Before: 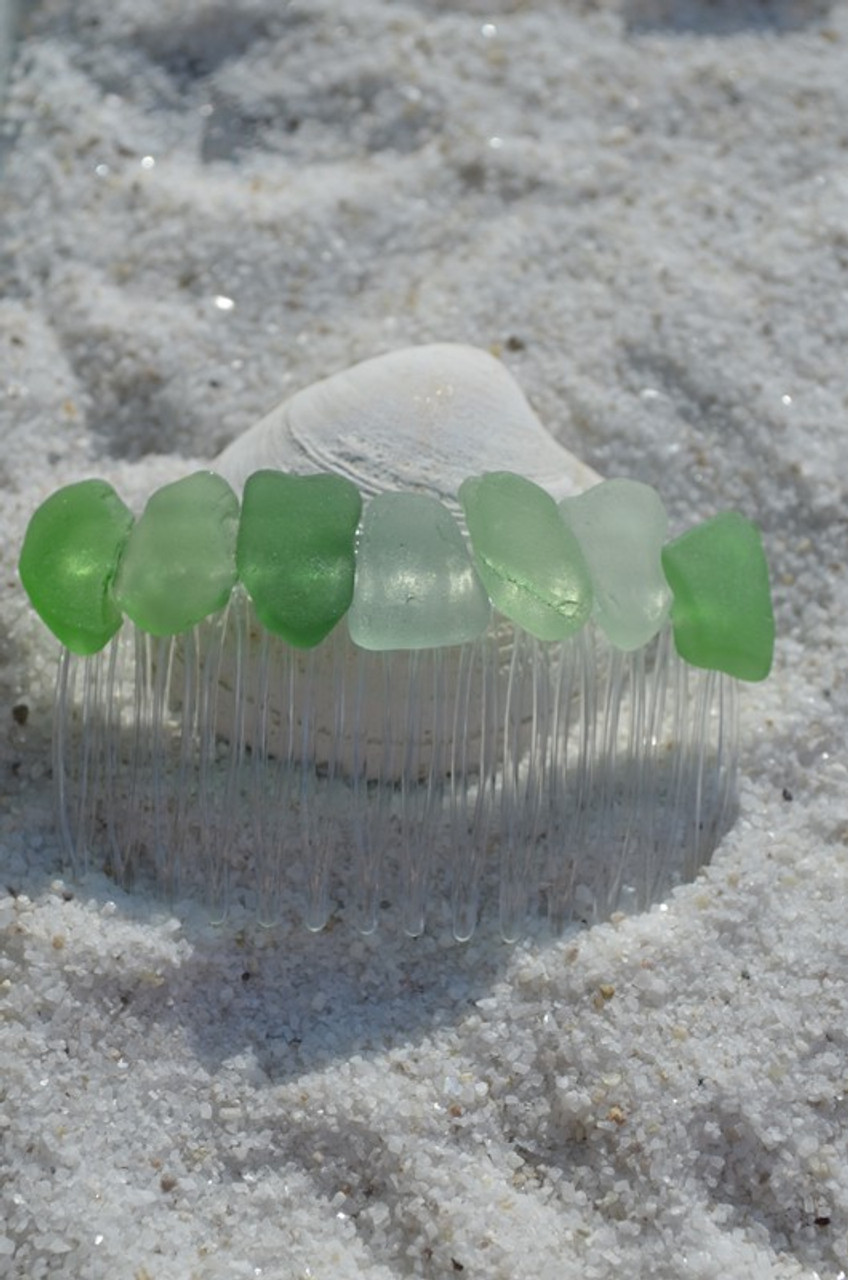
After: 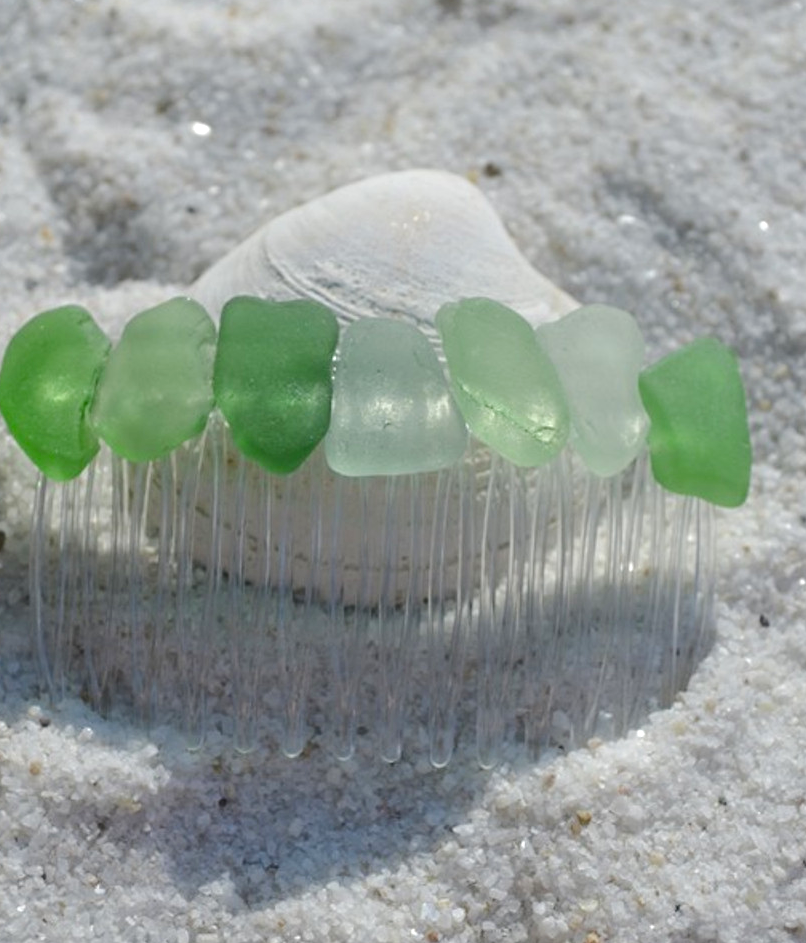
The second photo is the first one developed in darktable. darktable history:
color balance rgb: perceptual saturation grading › global saturation 0.093%, perceptual saturation grading › highlights -18.49%, perceptual saturation grading › mid-tones 7.04%, perceptual saturation grading › shadows 28.187%, perceptual brilliance grading › highlights 7.289%, perceptual brilliance grading › mid-tones 17.449%, perceptual brilliance grading › shadows -5.142%
crop and rotate: left 2.818%, top 13.648%, right 2.081%, bottom 12.679%
